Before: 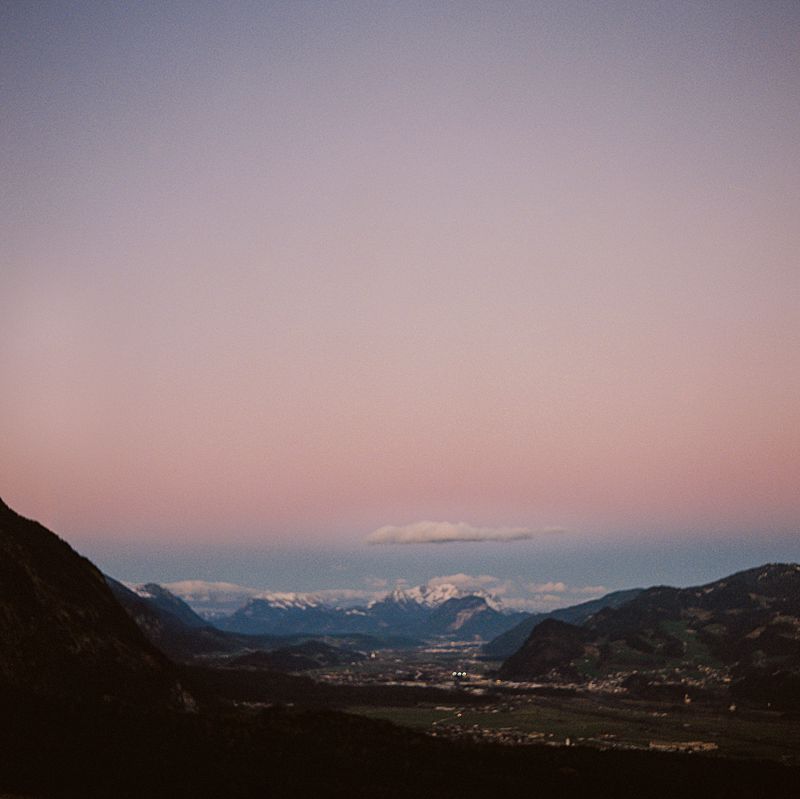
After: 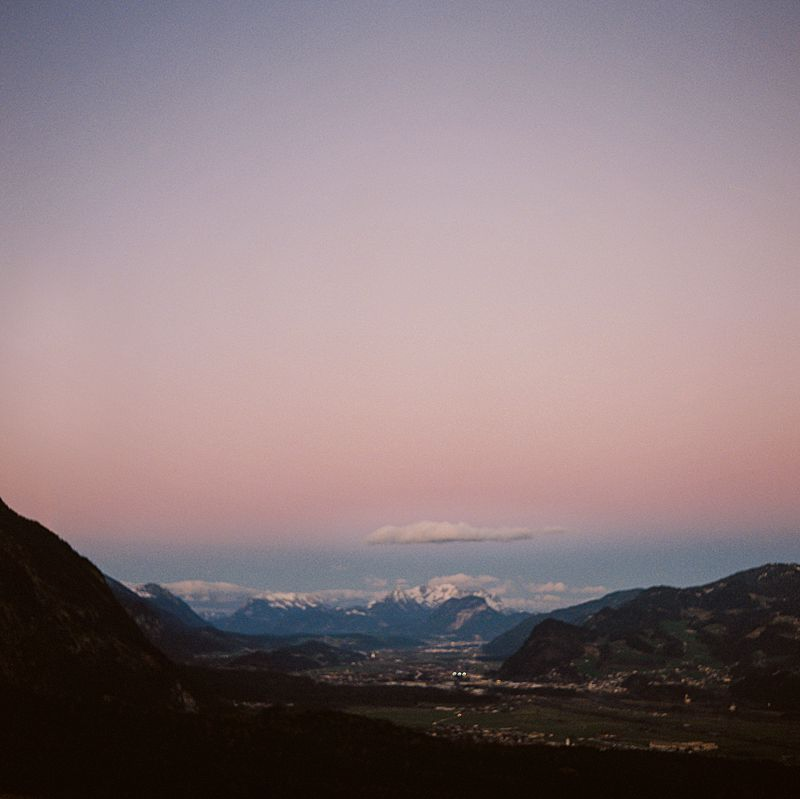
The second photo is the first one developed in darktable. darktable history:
shadows and highlights: shadows -22.89, highlights 46.28, soften with gaussian
